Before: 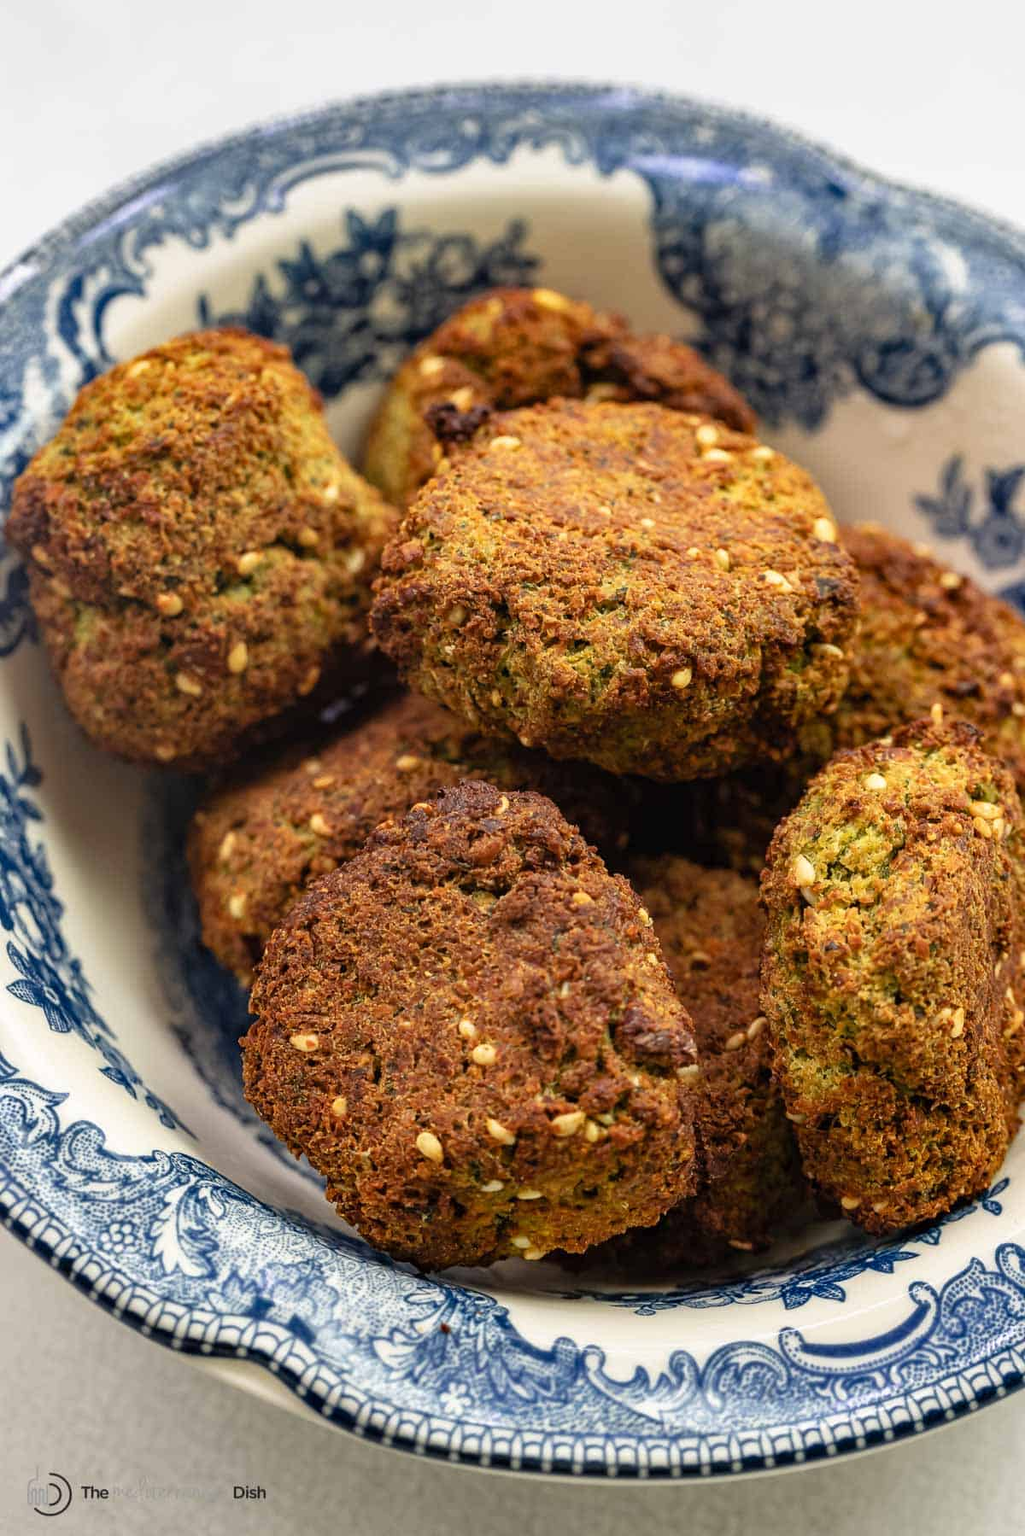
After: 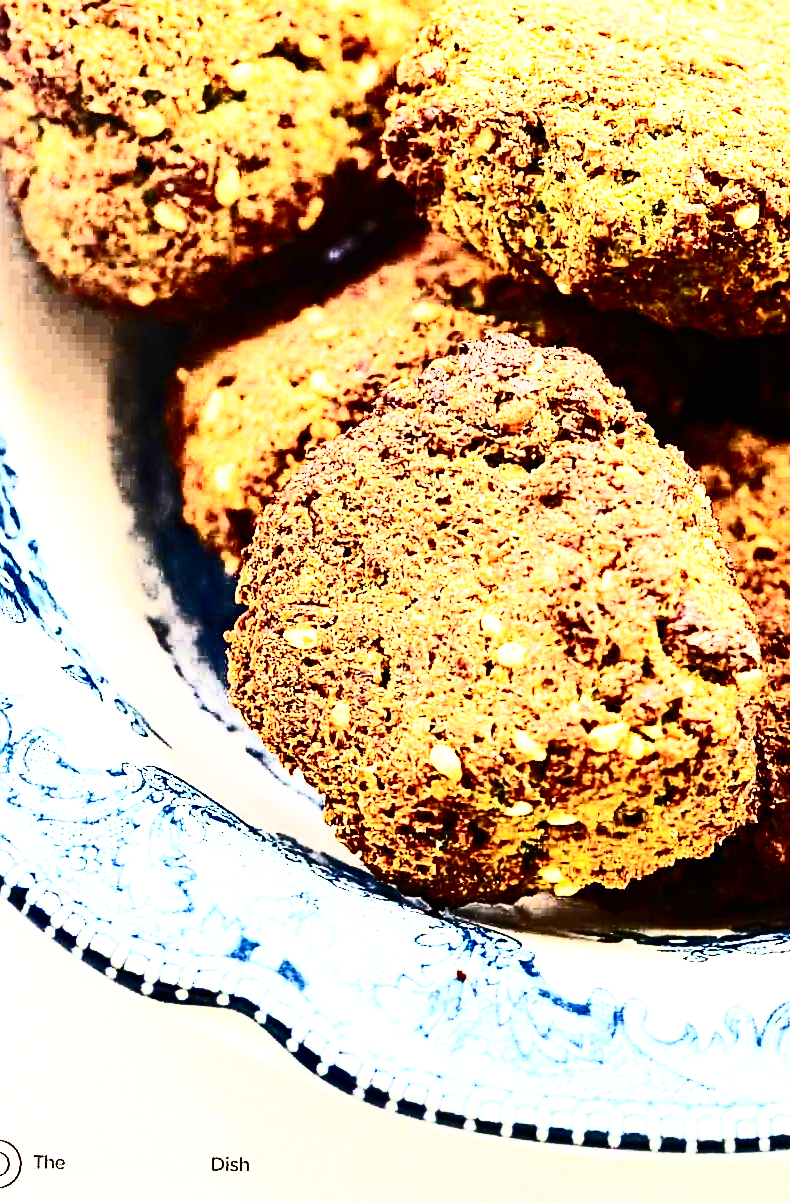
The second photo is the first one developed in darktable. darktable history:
base curve: curves: ch0 [(0, 0) (0.007, 0.004) (0.027, 0.03) (0.046, 0.07) (0.207, 0.54) (0.442, 0.872) (0.673, 0.972) (1, 1)], preserve colors none
contrast brightness saturation: contrast 0.92, brightness 0.194
exposure: black level correction 0, exposure 0.678 EV, compensate highlight preservation false
crop and rotate: angle -0.676°, left 3.611%, top 31.959%, right 29.371%
sharpen: on, module defaults
